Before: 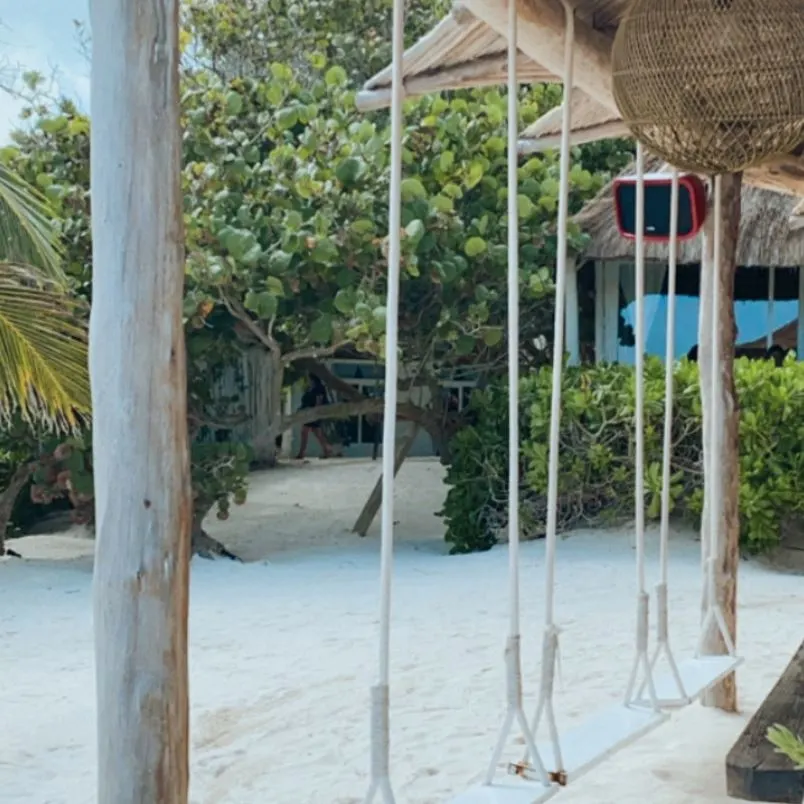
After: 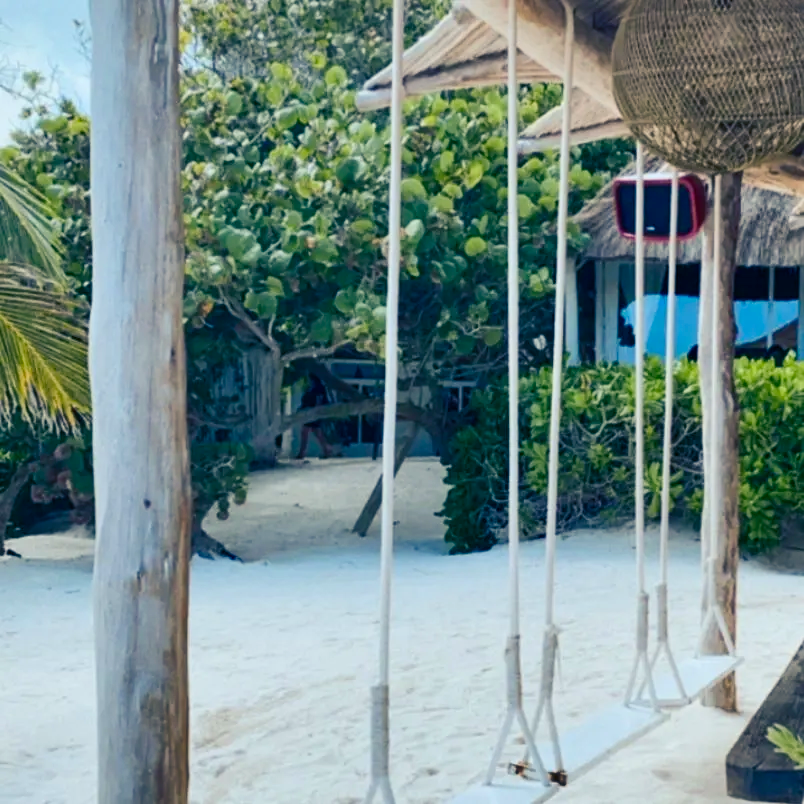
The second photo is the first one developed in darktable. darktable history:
contrast brightness saturation: contrast 0.15, brightness 0.052
color balance rgb: shadows lift › luminance -41.108%, shadows lift › chroma 14.327%, shadows lift › hue 259.1°, perceptual saturation grading › global saturation 9.463%, perceptual saturation grading › highlights -13.506%, perceptual saturation grading › mid-tones 14.227%, perceptual saturation grading › shadows 22.353%, global vibrance 20%
shadows and highlights: soften with gaussian
